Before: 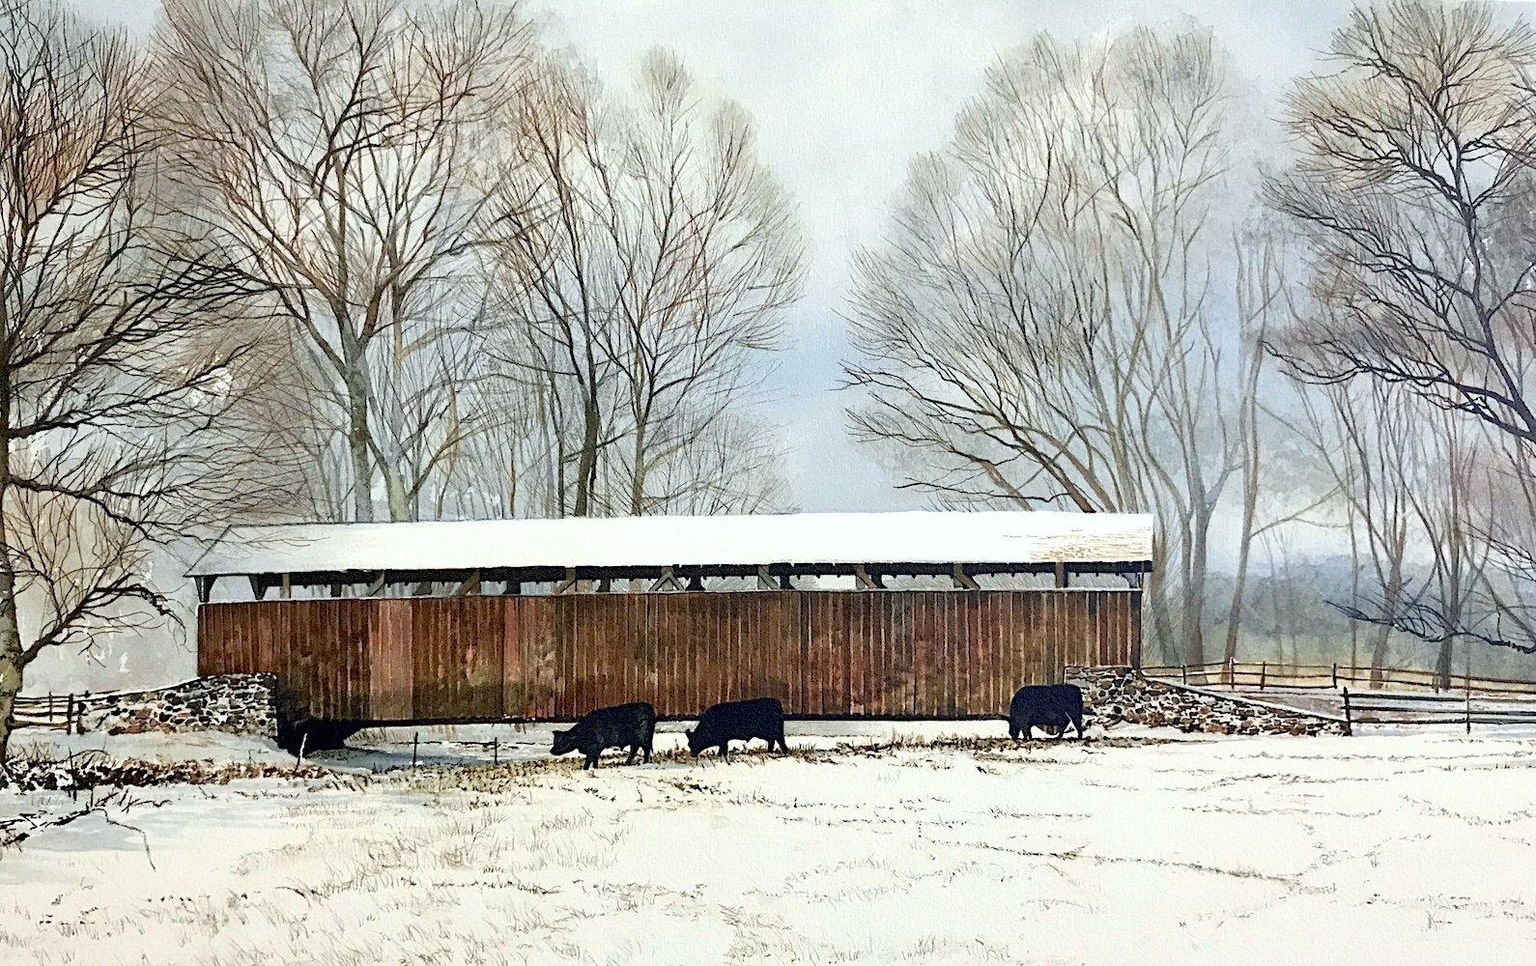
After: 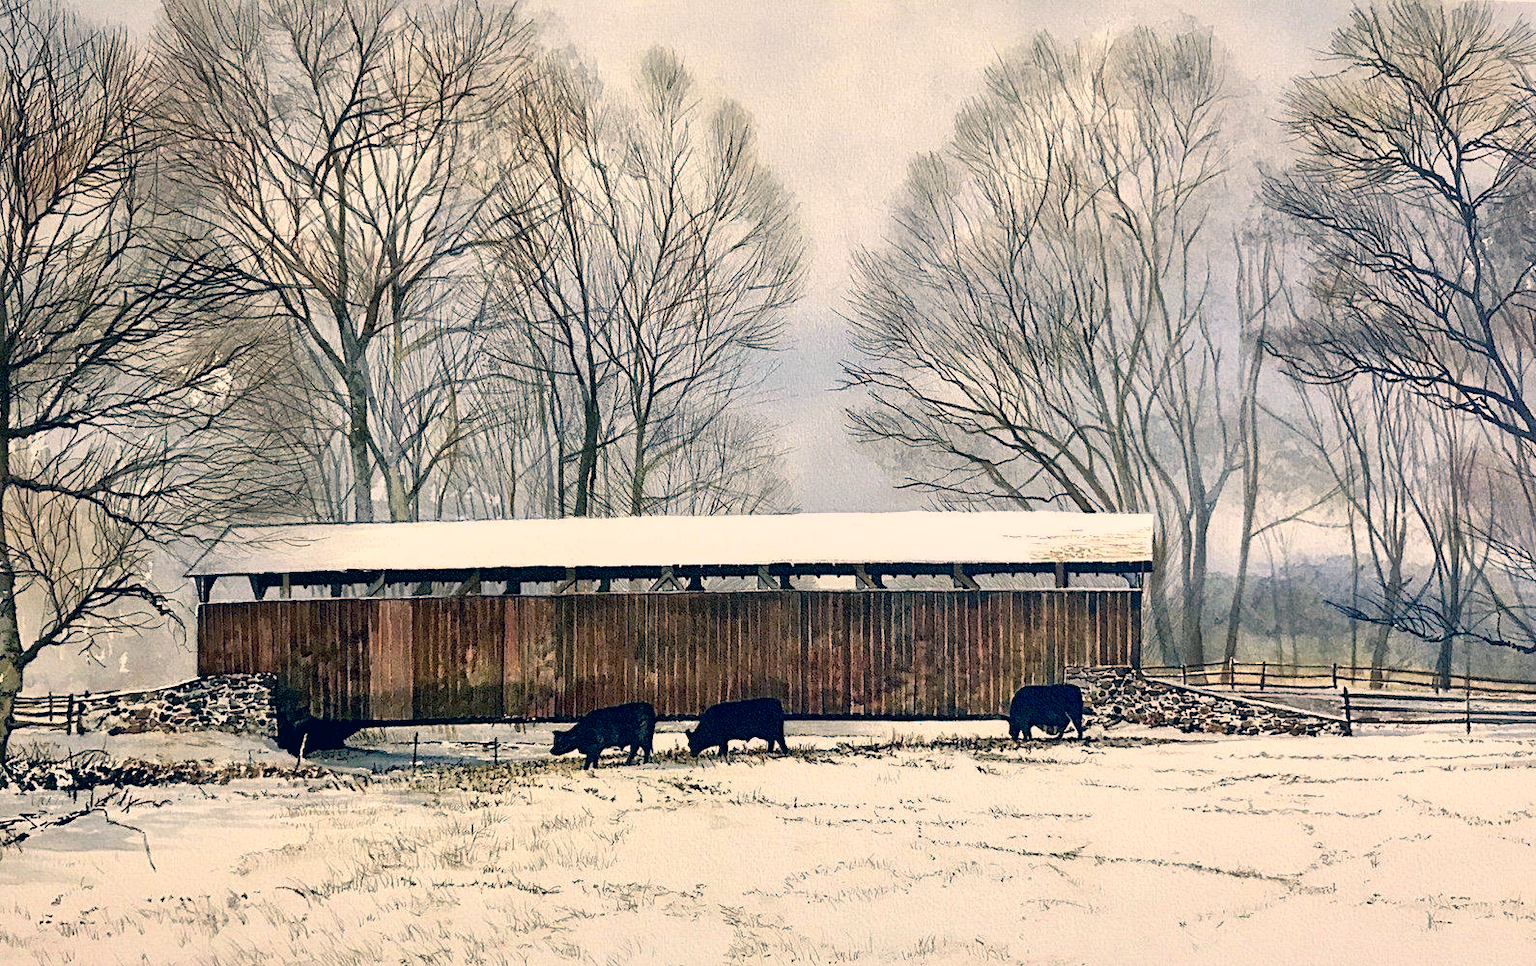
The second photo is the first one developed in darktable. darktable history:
color correction: highlights a* 10.3, highlights b* 14.68, shadows a* -9.73, shadows b* -15.13
local contrast: mode bilateral grid, contrast 24, coarseness 47, detail 151%, midtone range 0.2
exposure: exposure -0.251 EV, compensate highlight preservation false
